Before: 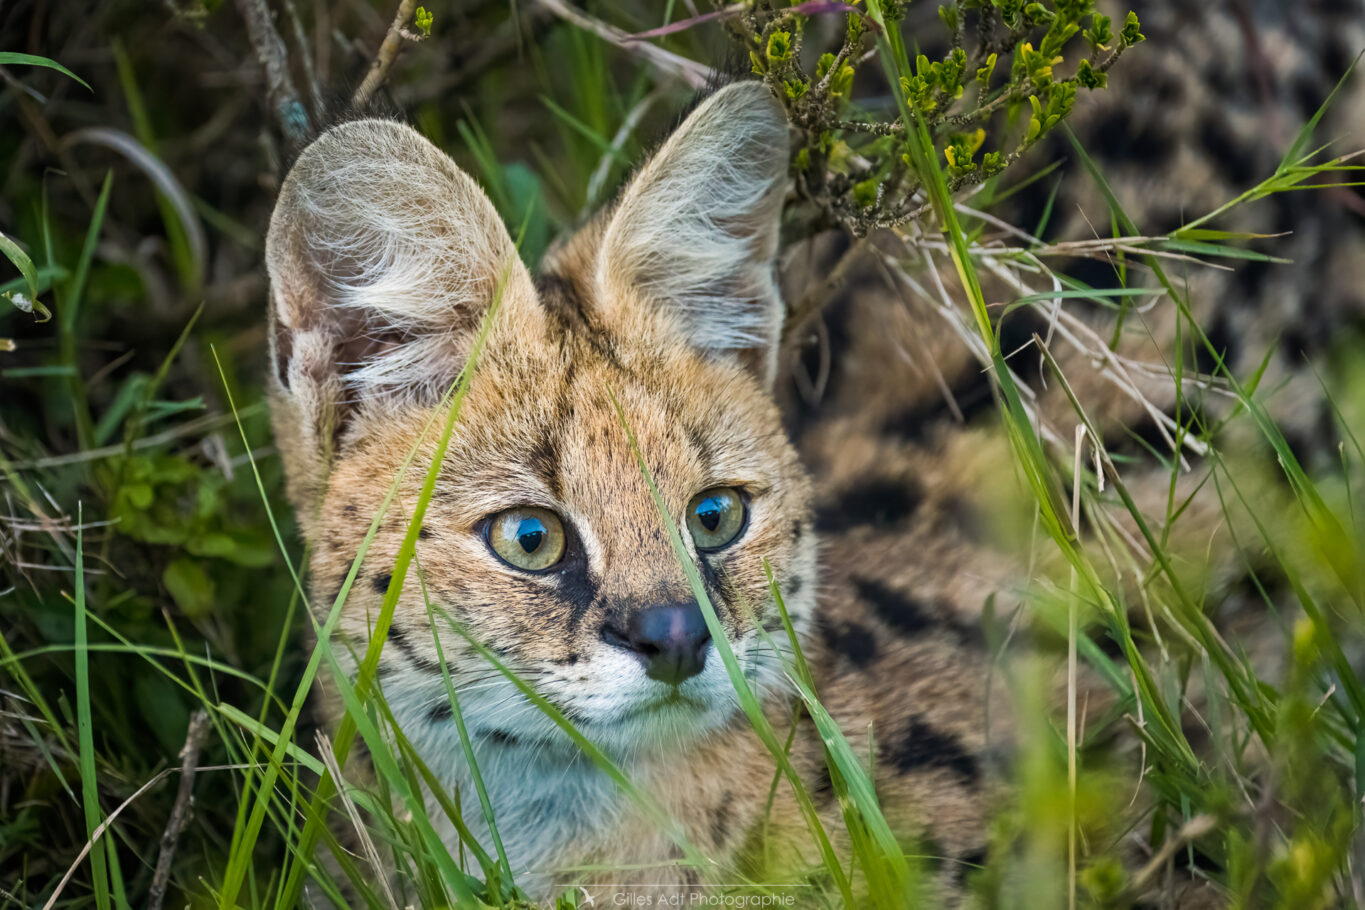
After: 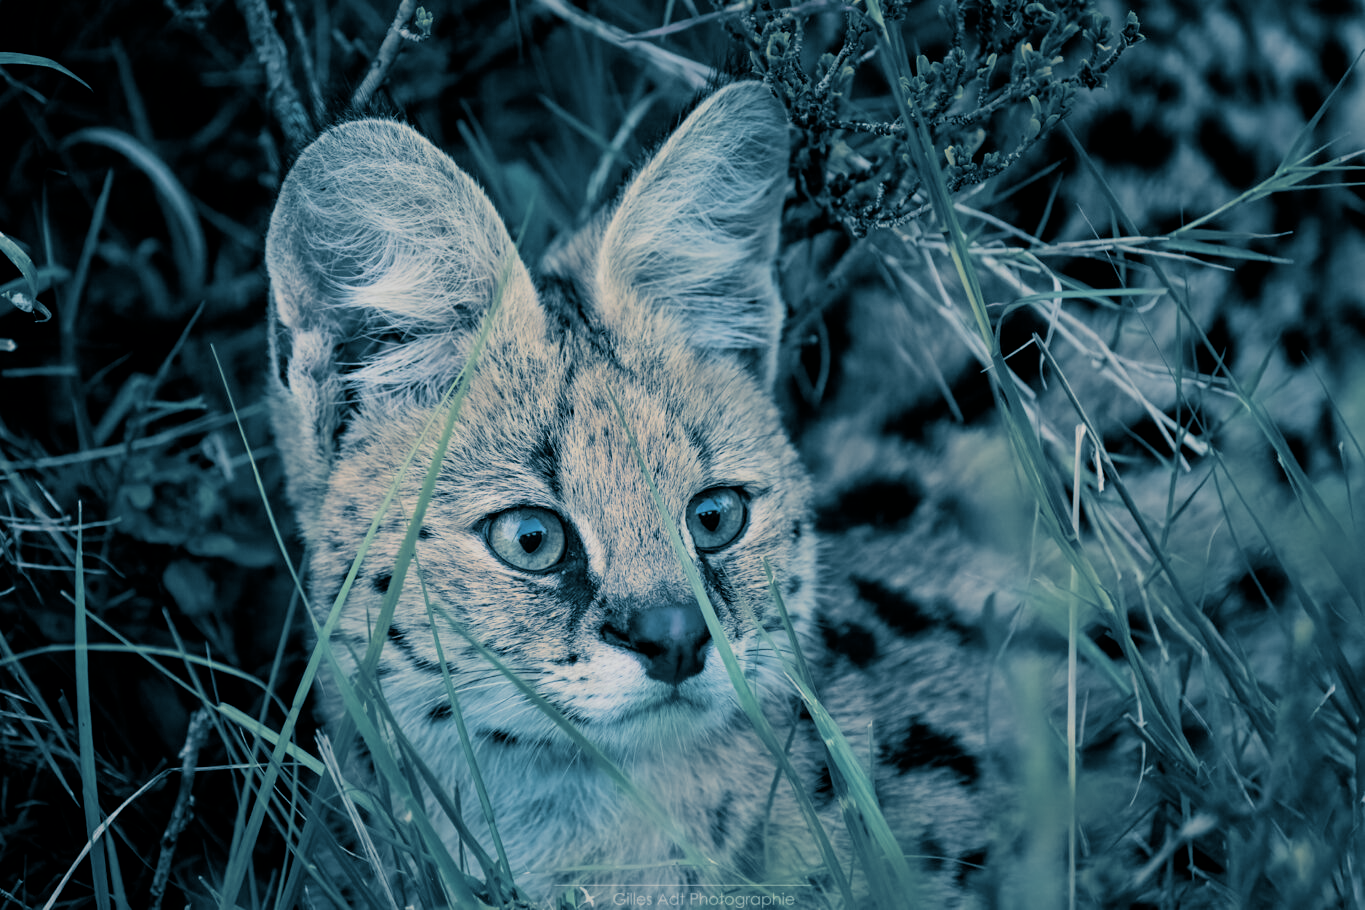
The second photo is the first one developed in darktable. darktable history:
color balance: output saturation 98.5%
split-toning: shadows › hue 212.4°, balance -70
filmic rgb: black relative exposure -4.88 EV, hardness 2.82
white balance: emerald 1
